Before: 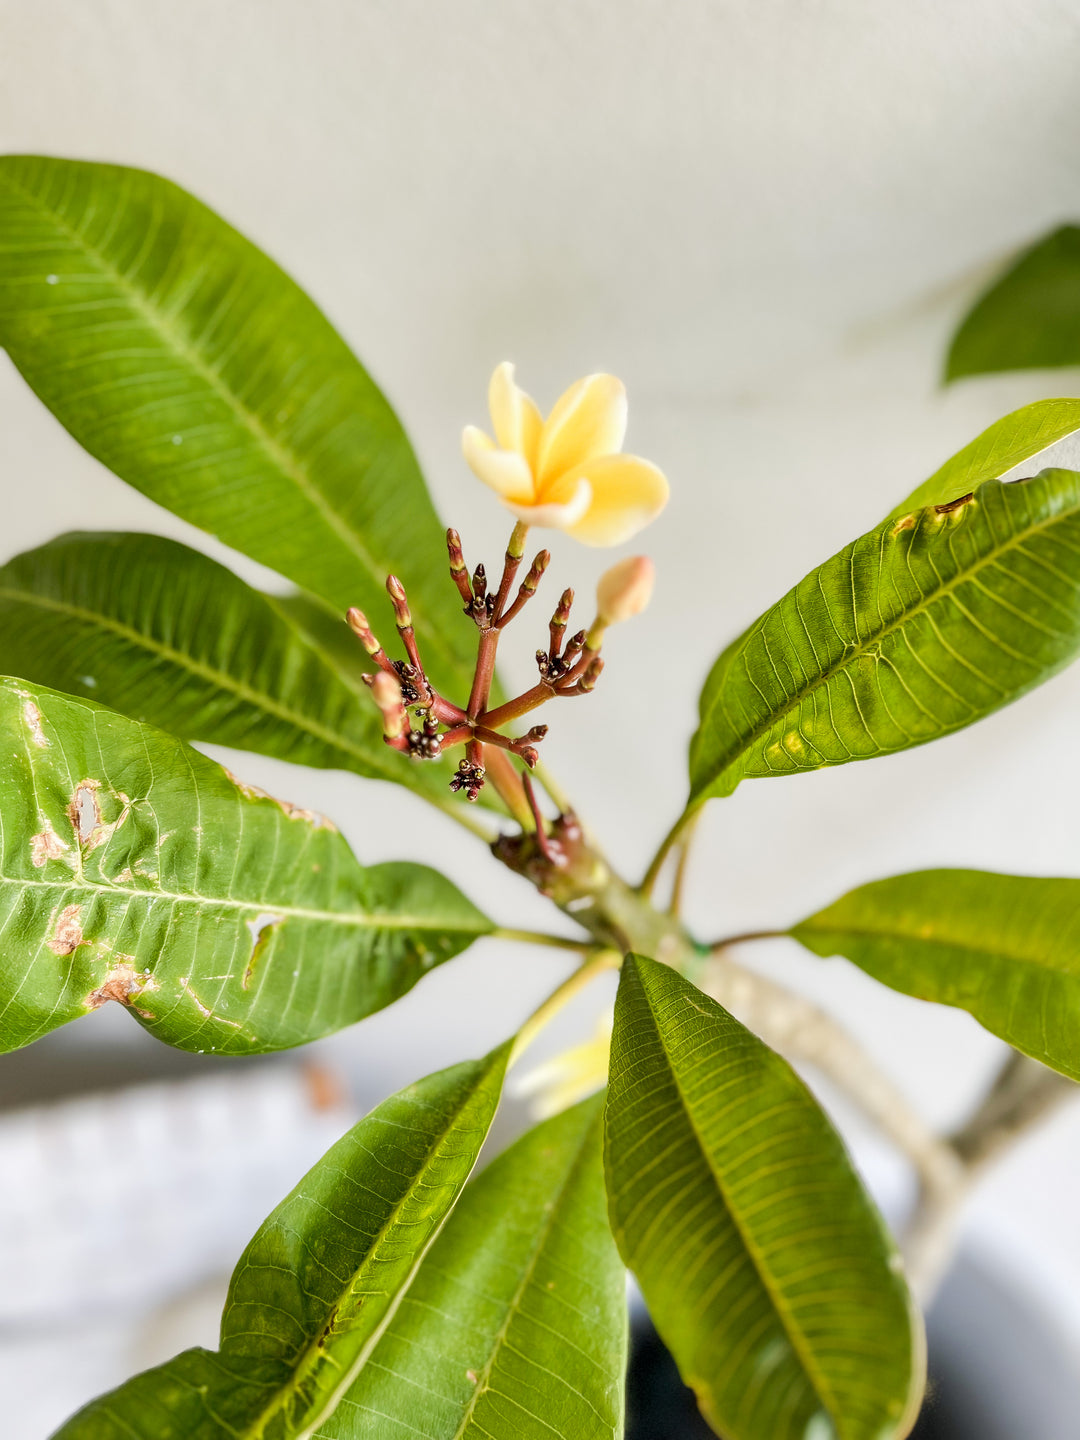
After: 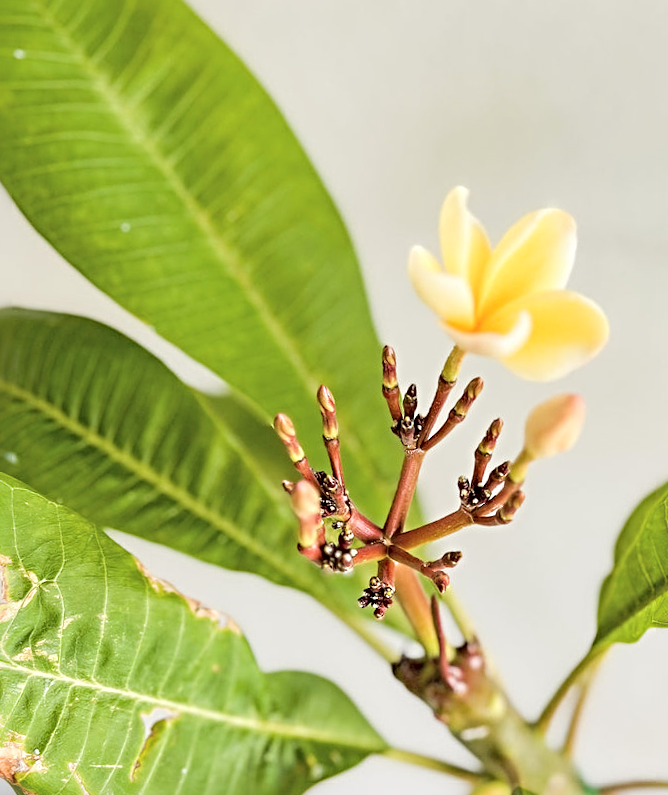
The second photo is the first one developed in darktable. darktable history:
contrast brightness saturation: brightness 0.15
sharpen: radius 4.87
crop and rotate: angle -6.37°, left 2.004%, top 6.778%, right 27.321%, bottom 30.179%
